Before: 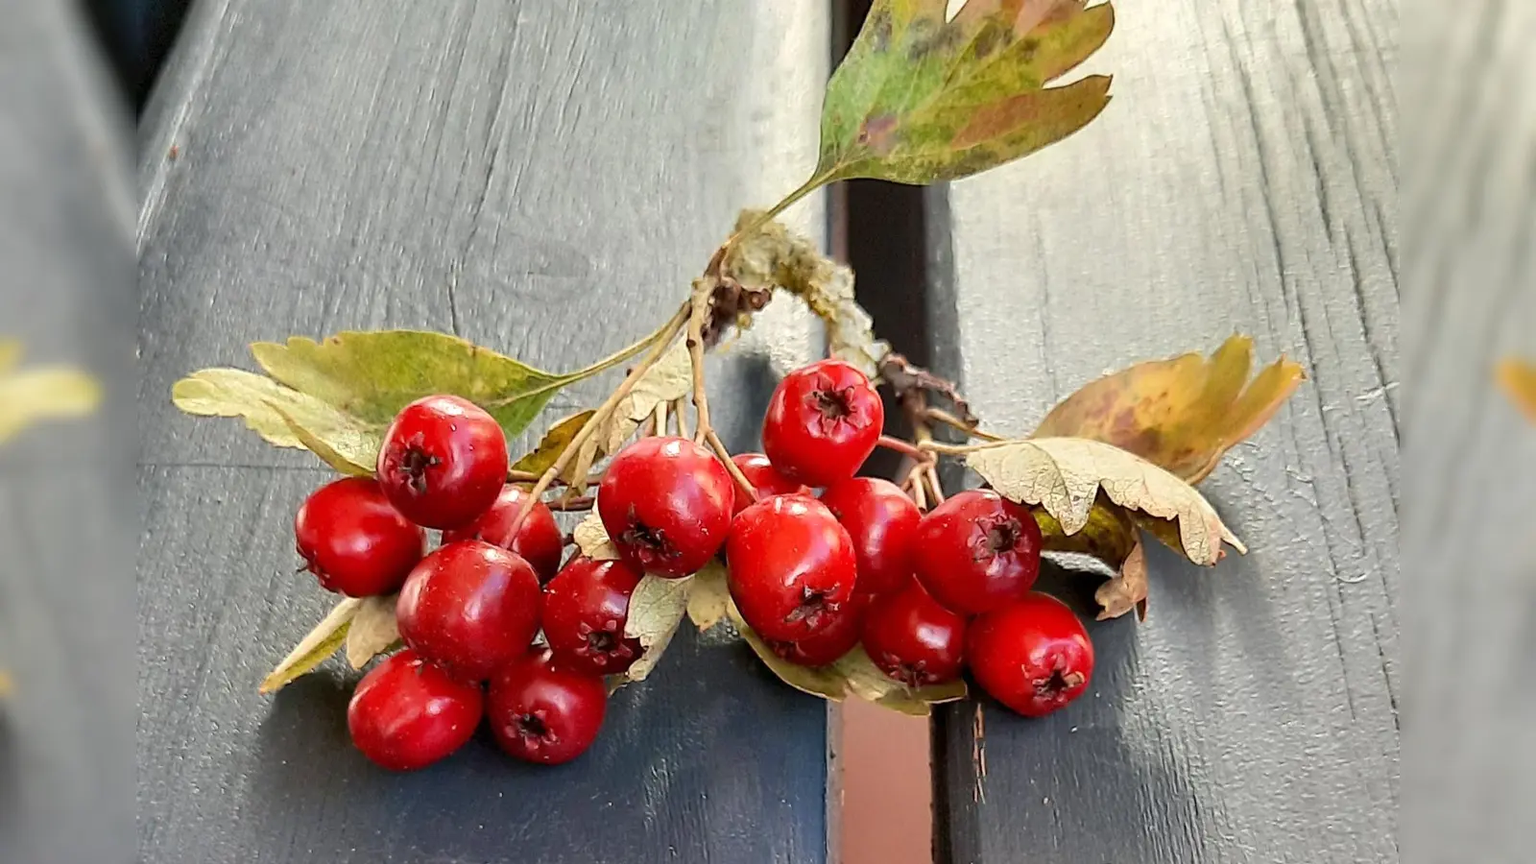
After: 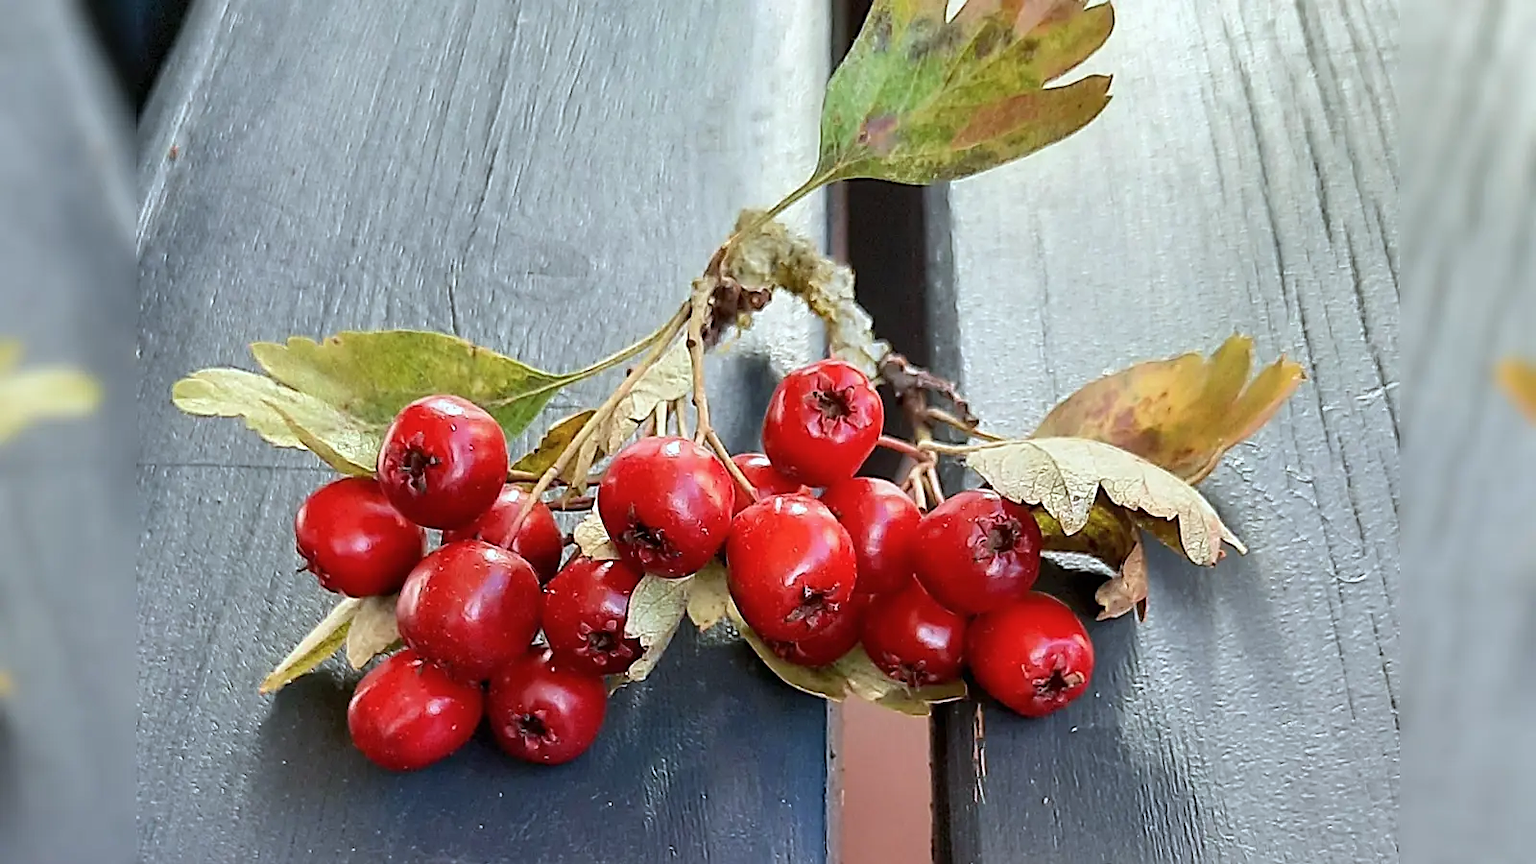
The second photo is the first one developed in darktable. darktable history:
color calibration: illuminant custom, x 0.368, y 0.373, temperature 4330.32 K
sharpen: on, module defaults
